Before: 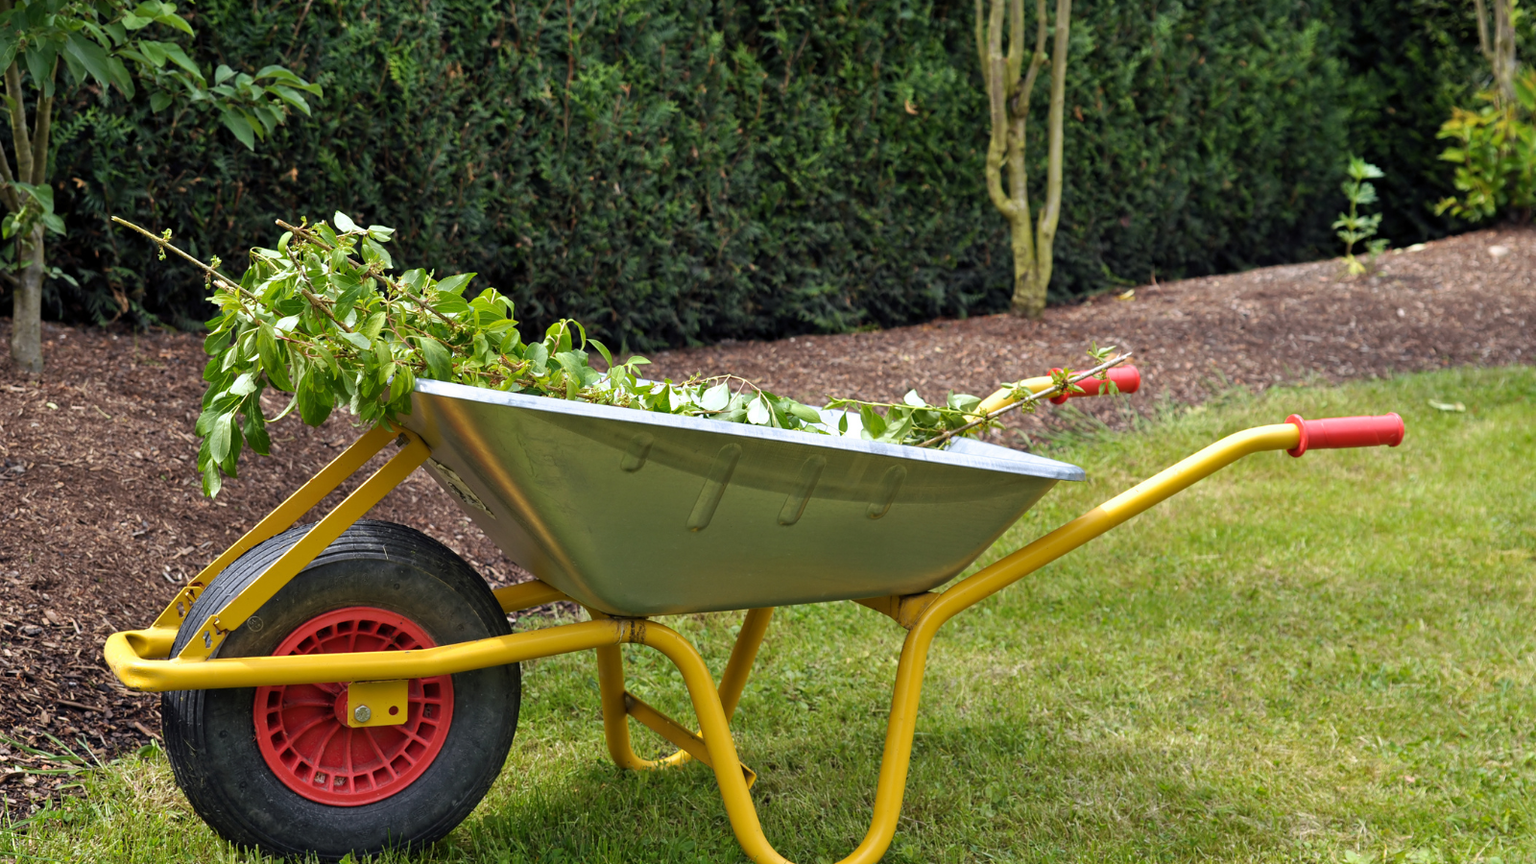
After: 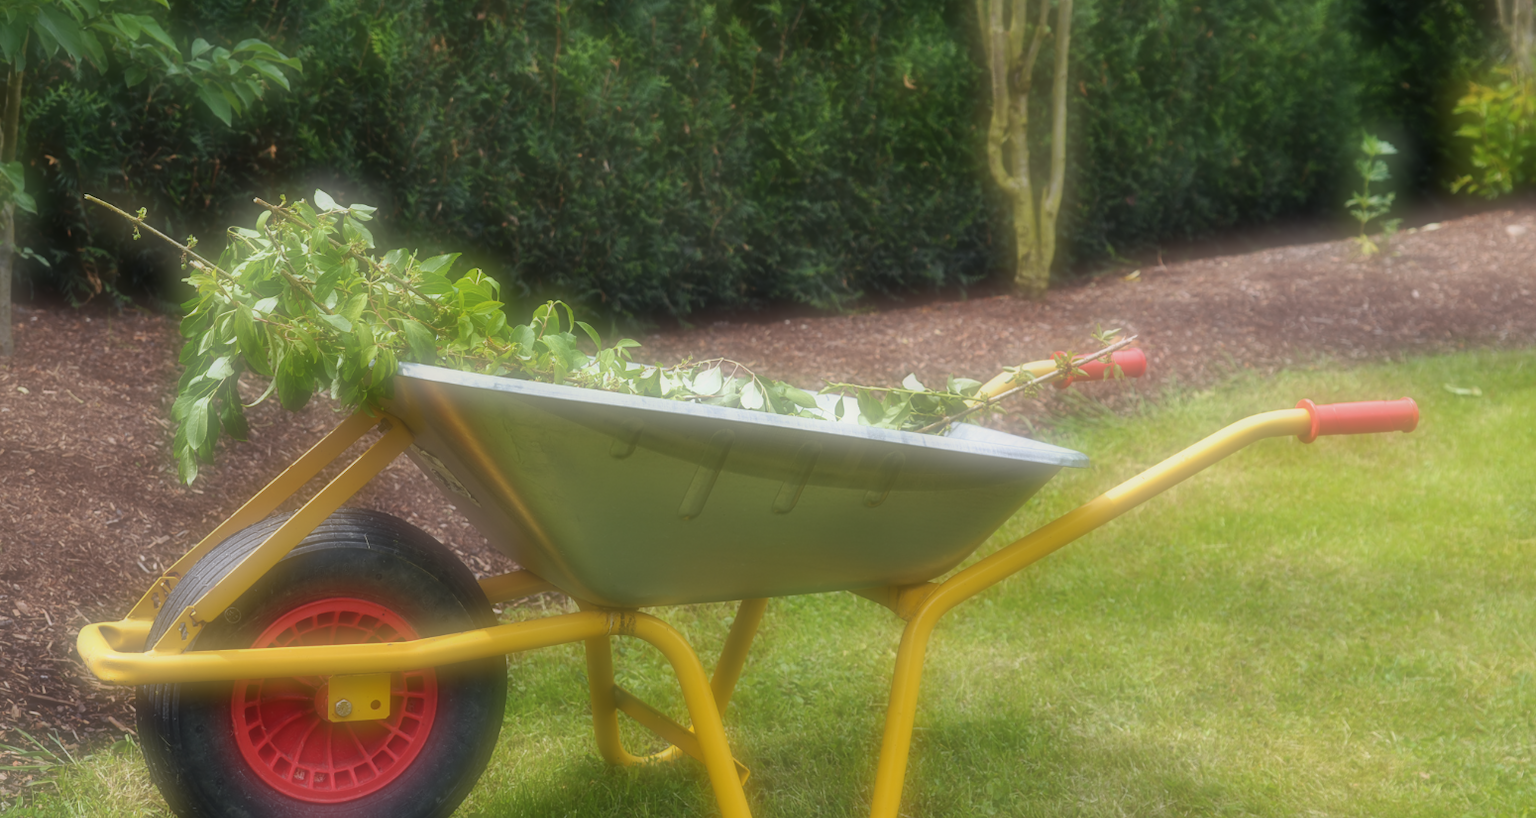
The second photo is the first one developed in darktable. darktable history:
soften: on, module defaults
crop: left 1.964%, top 3.251%, right 1.122%, bottom 4.933%
